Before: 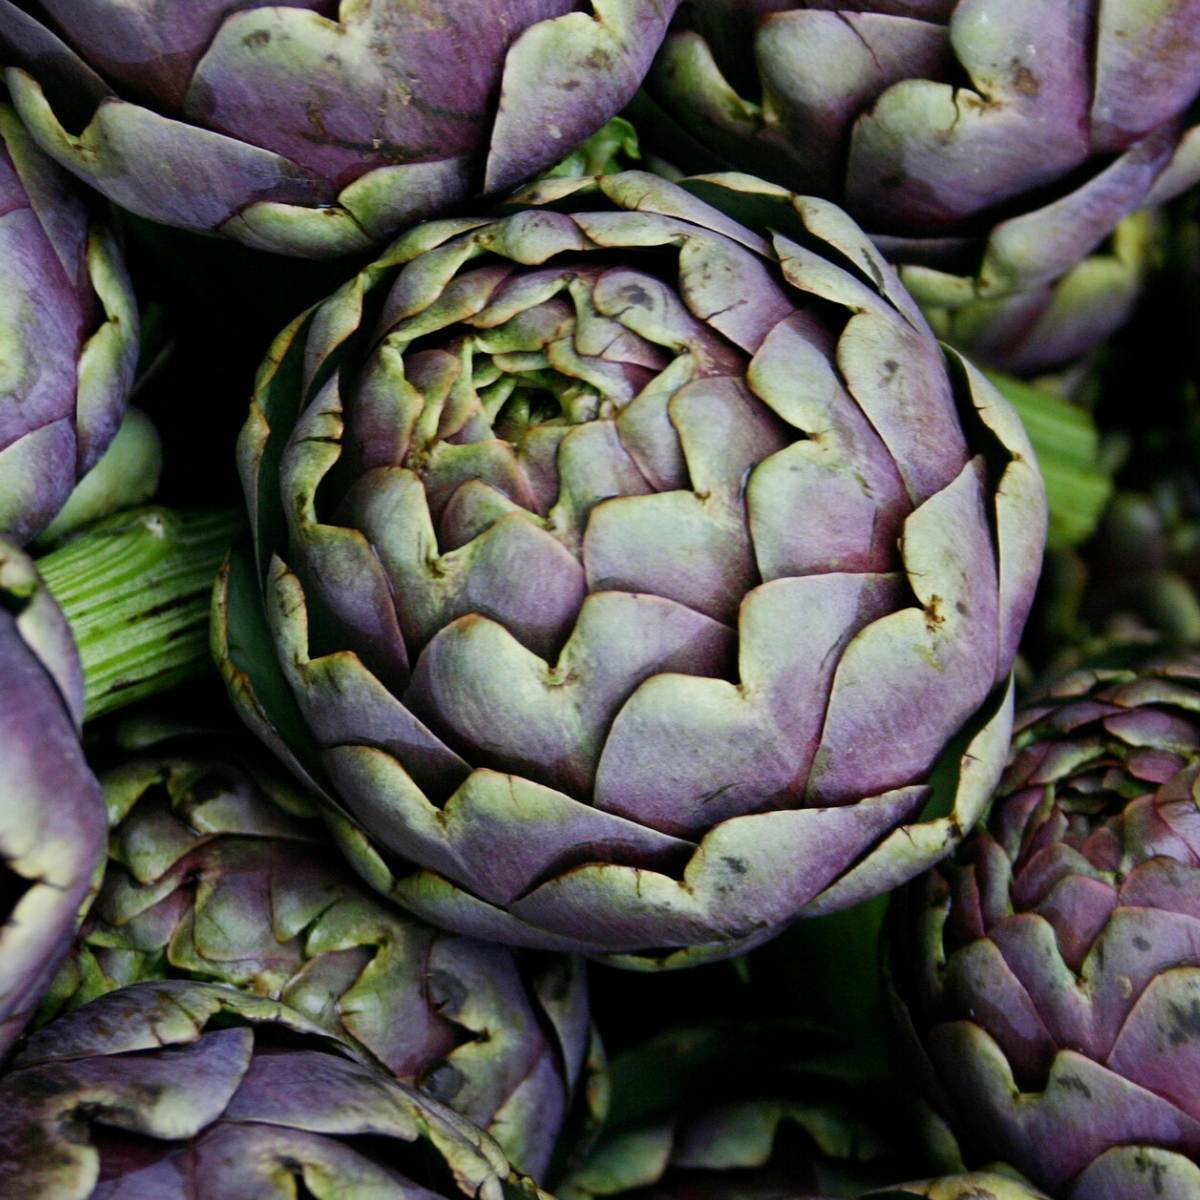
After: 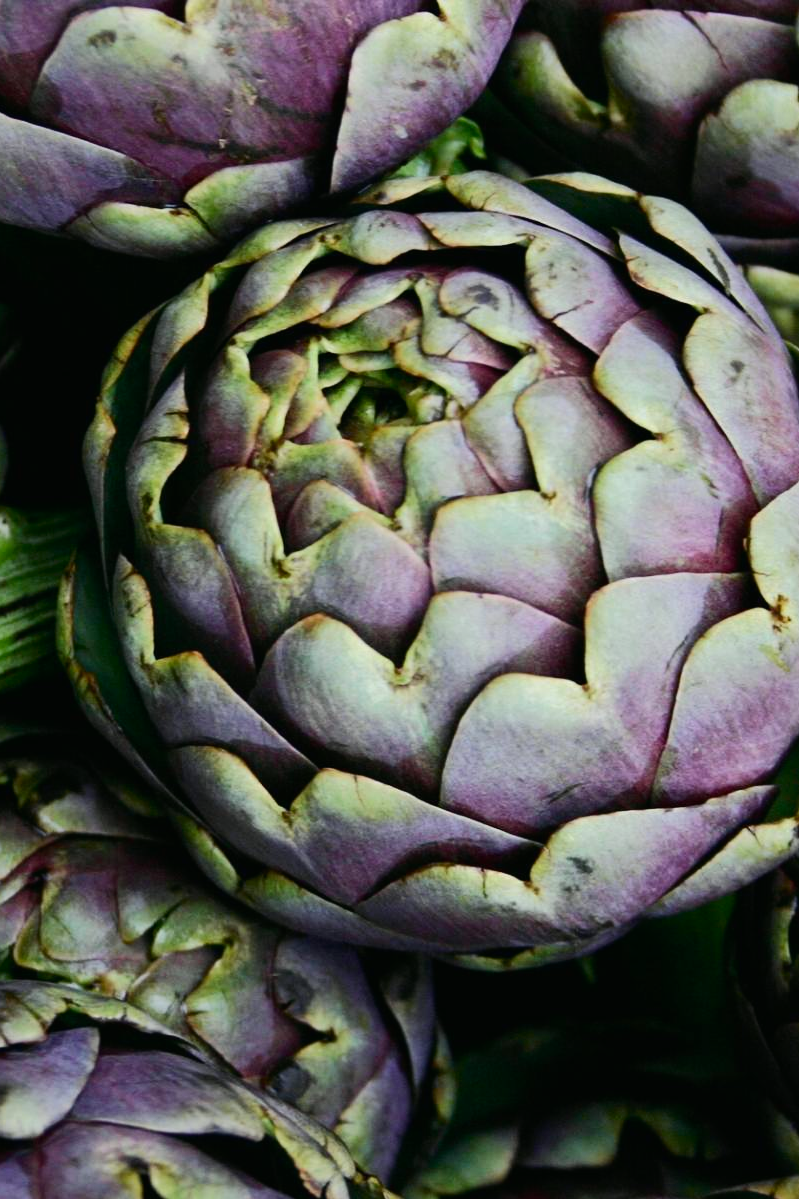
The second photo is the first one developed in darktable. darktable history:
tone curve: curves: ch0 [(0, 0.01) (0.037, 0.032) (0.131, 0.108) (0.275, 0.256) (0.483, 0.512) (0.61, 0.665) (0.696, 0.742) (0.792, 0.819) (0.911, 0.925) (0.997, 0.995)]; ch1 [(0, 0) (0.308, 0.29) (0.425, 0.411) (0.492, 0.488) (0.507, 0.503) (0.53, 0.532) (0.573, 0.586) (0.683, 0.702) (0.746, 0.77) (1, 1)]; ch2 [(0, 0) (0.246, 0.233) (0.36, 0.352) (0.415, 0.415) (0.485, 0.487) (0.502, 0.504) (0.525, 0.518) (0.539, 0.539) (0.587, 0.594) (0.636, 0.652) (0.711, 0.729) (0.845, 0.855) (0.998, 0.977)], color space Lab, independent channels
crop and rotate: left 12.897%, right 20.448%
